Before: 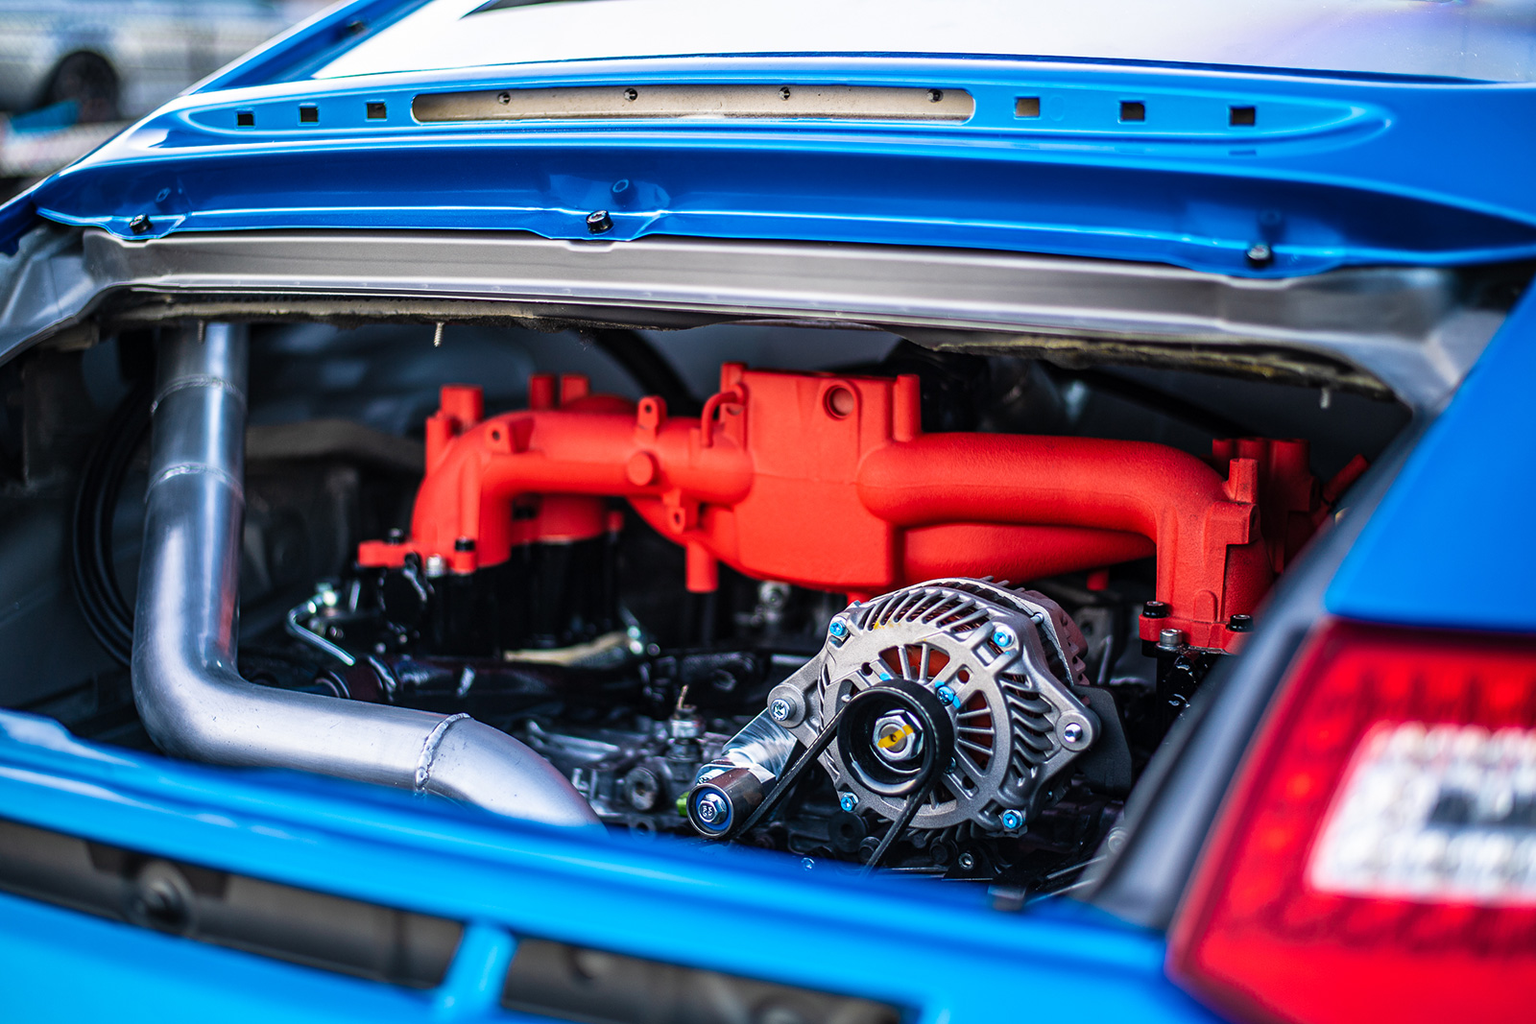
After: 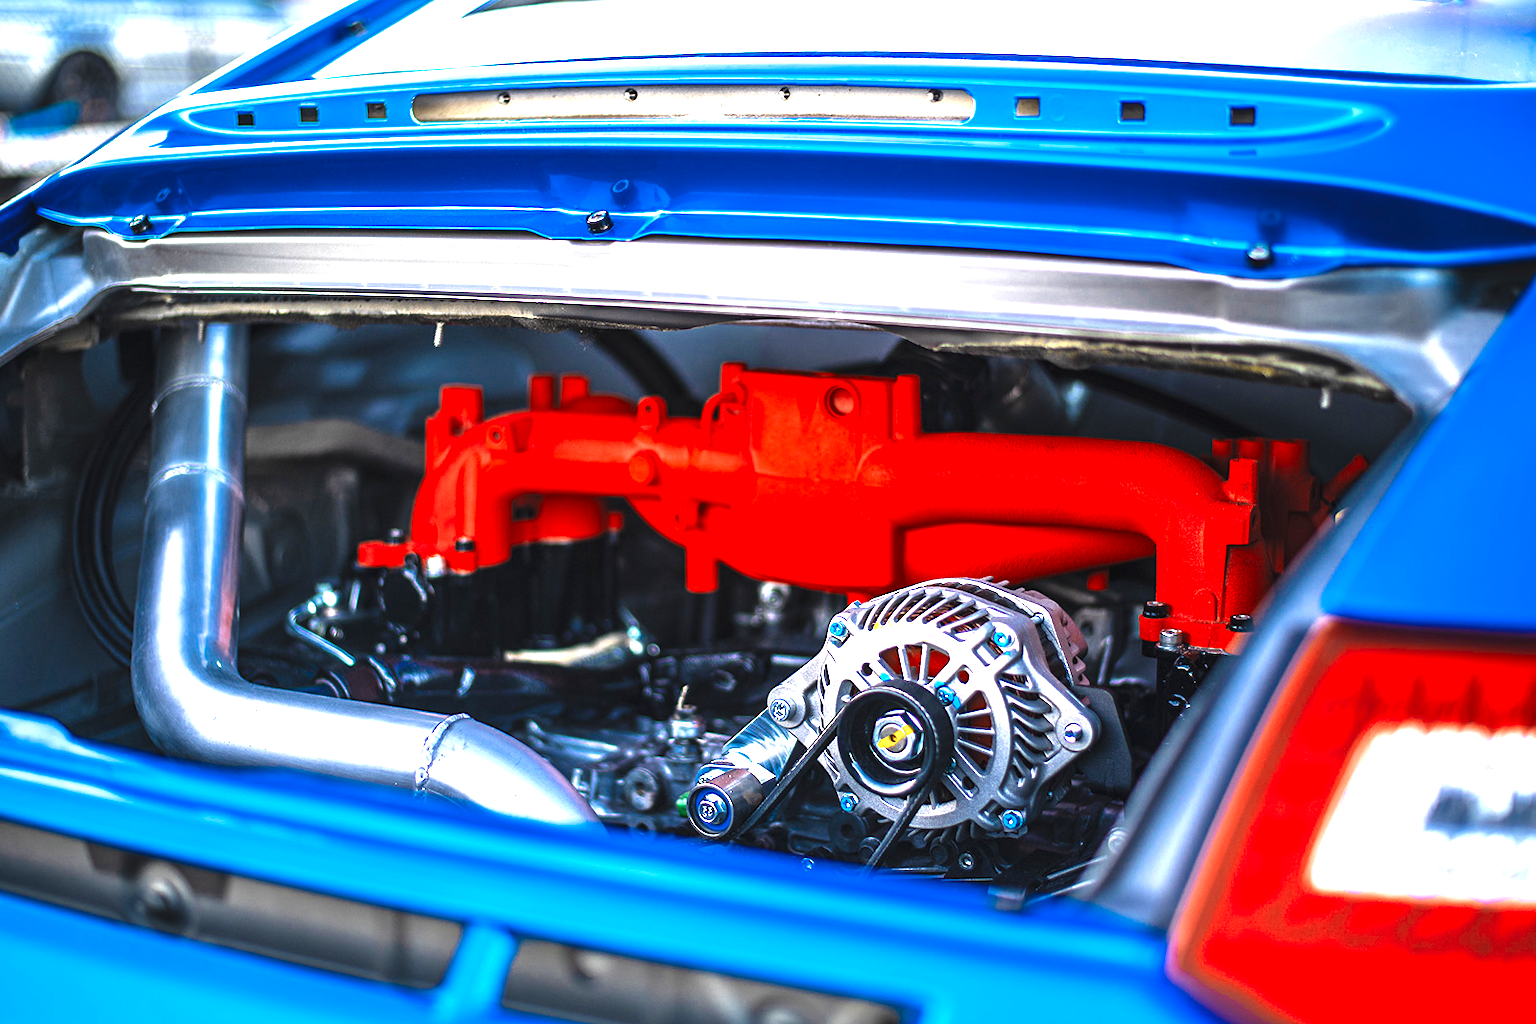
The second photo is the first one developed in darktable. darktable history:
exposure: black level correction 0, exposure 1 EV, compensate highlight preservation false
color zones: curves: ch0 [(0, 0.5) (0.125, 0.4) (0.25, 0.5) (0.375, 0.4) (0.5, 0.4) (0.625, 0.35) (0.75, 0.35) (0.875, 0.5)]; ch1 [(0, 0.35) (0.125, 0.45) (0.25, 0.35) (0.375, 0.35) (0.5, 0.35) (0.625, 0.35) (0.75, 0.45) (0.875, 0.35)]; ch2 [(0, 0.6) (0.125, 0.5) (0.25, 0.5) (0.375, 0.6) (0.5, 0.6) (0.625, 0.5) (0.75, 0.5) (0.875, 0.5)]
color balance rgb: global offset › luminance 0.275%, perceptual saturation grading › global saturation 25.182%, perceptual brilliance grading › global brilliance 17.557%
